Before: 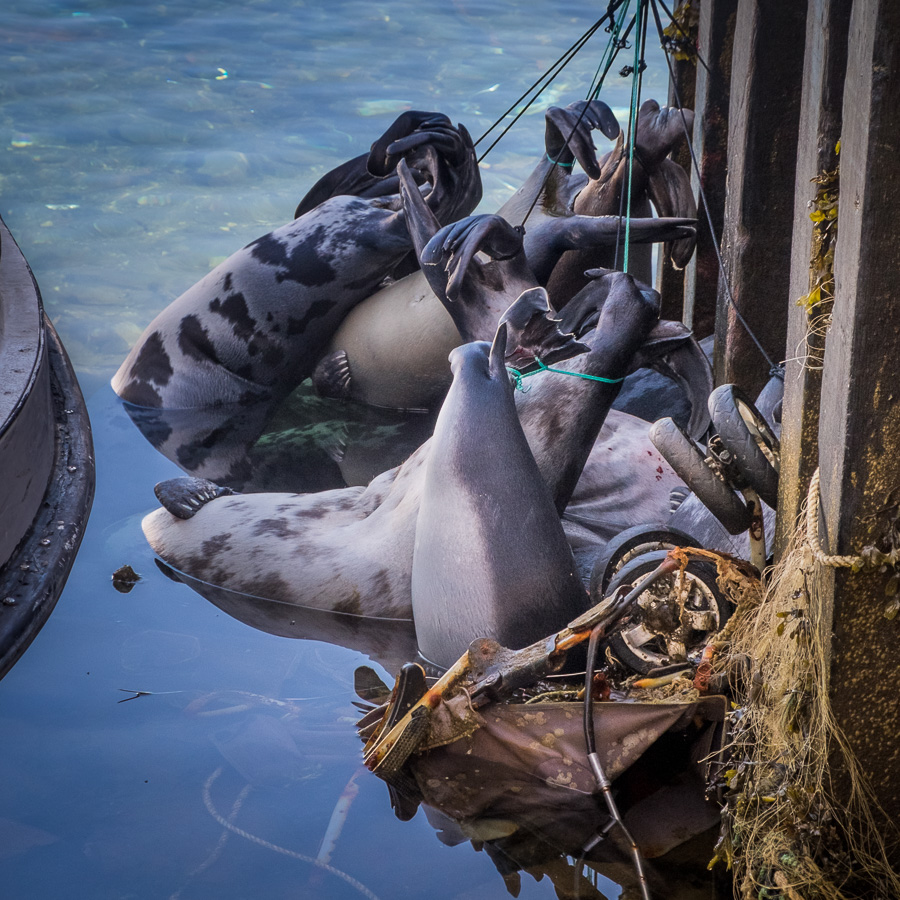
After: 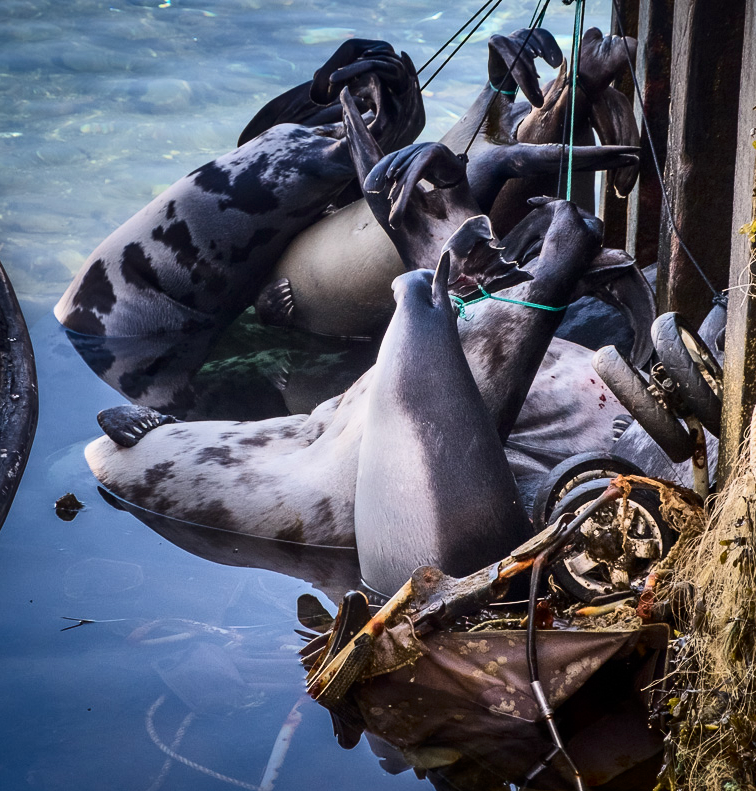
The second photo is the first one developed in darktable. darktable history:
contrast brightness saturation: contrast 0.285
crop: left 6.35%, top 8.07%, right 9.542%, bottom 3.968%
